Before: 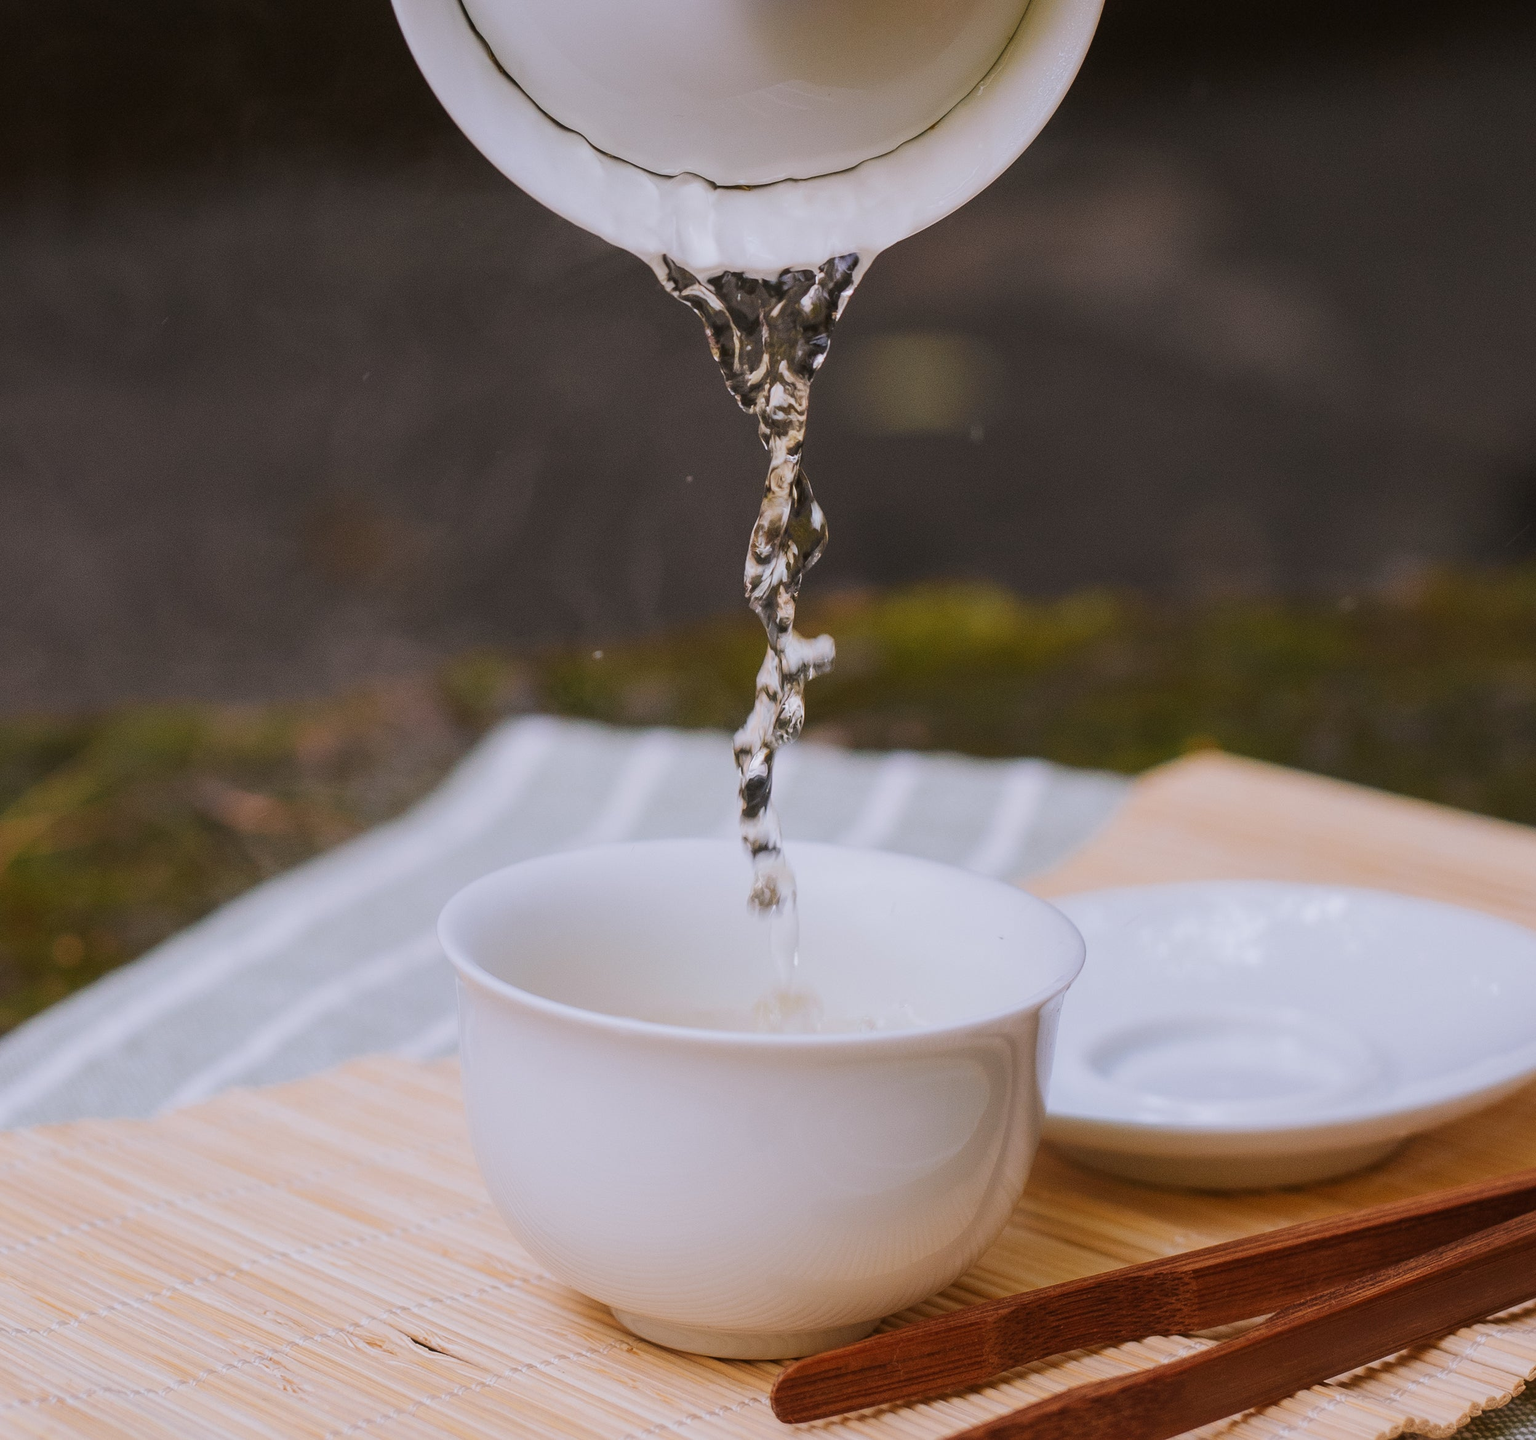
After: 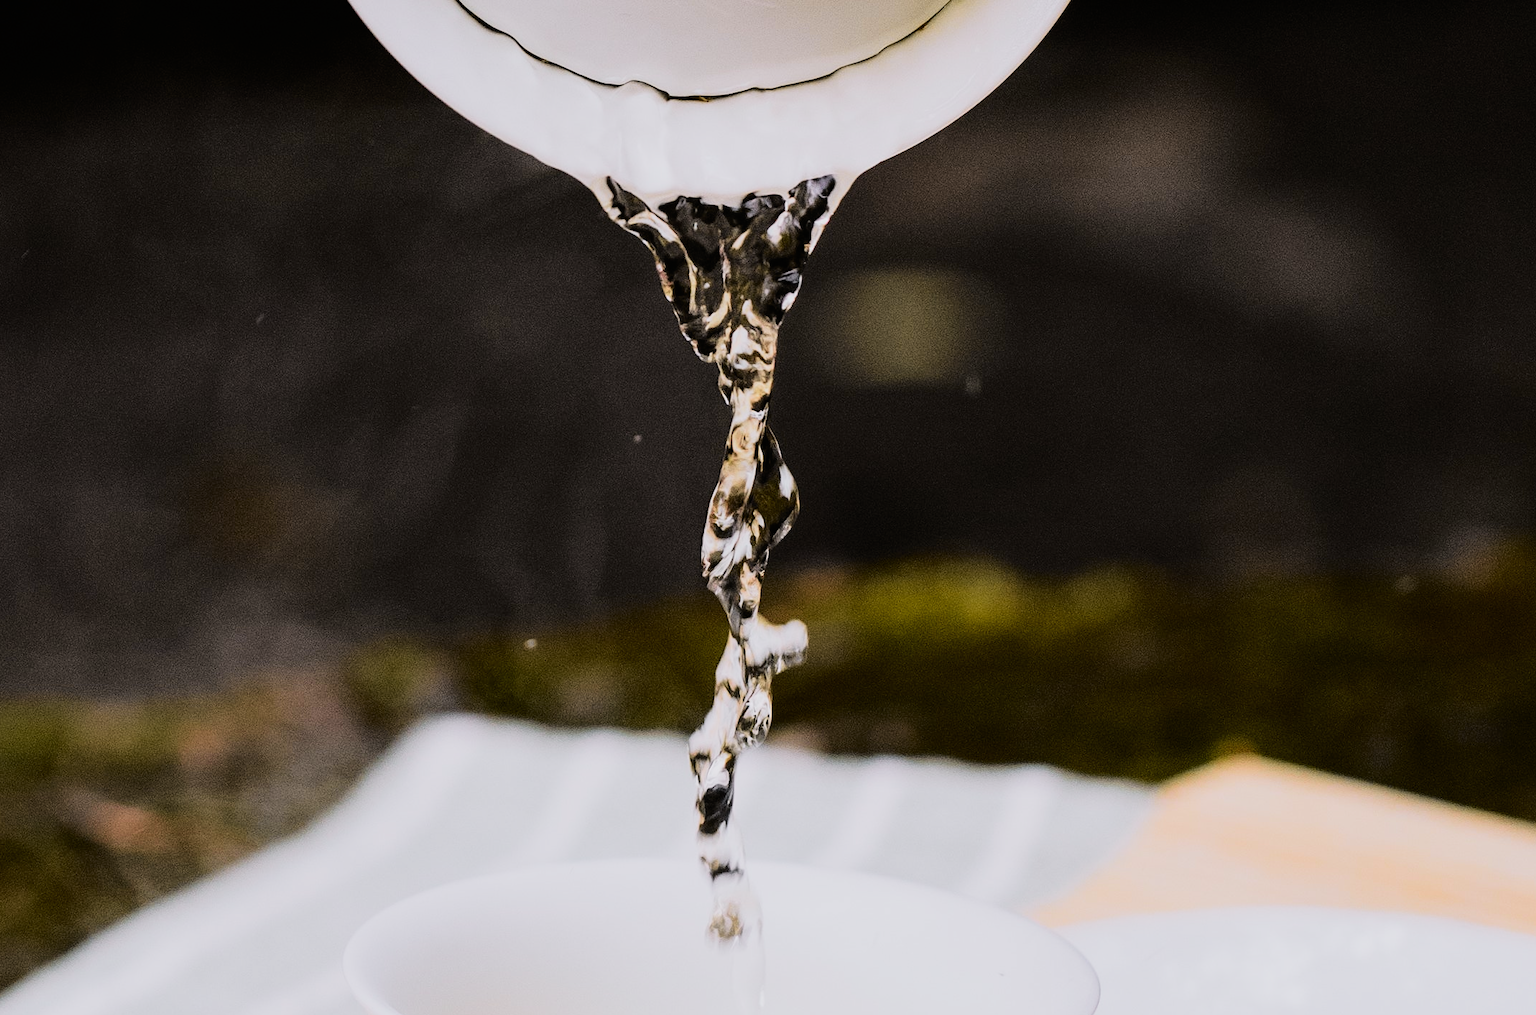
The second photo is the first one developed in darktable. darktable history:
color correction: saturation 0.99
tone curve: curves: ch0 [(0, 0.005) (0.103, 0.081) (0.196, 0.197) (0.391, 0.469) (0.491, 0.585) (0.638, 0.751) (0.822, 0.886) (0.997, 0.959)]; ch1 [(0, 0) (0.172, 0.123) (0.324, 0.253) (0.396, 0.388) (0.474, 0.479) (0.499, 0.498) (0.529, 0.528) (0.579, 0.614) (0.633, 0.677) (0.812, 0.856) (1, 1)]; ch2 [(0, 0) (0.411, 0.424) (0.459, 0.478) (0.5, 0.501) (0.517, 0.526) (0.553, 0.583) (0.609, 0.646) (0.708, 0.768) (0.839, 0.916) (1, 1)], color space Lab, independent channels, preserve colors none
filmic rgb: black relative exposure -5 EV, hardness 2.88, contrast 1.3, highlights saturation mix -30%
crop and rotate: left 9.345%, top 7.22%, right 4.982%, bottom 32.331%
